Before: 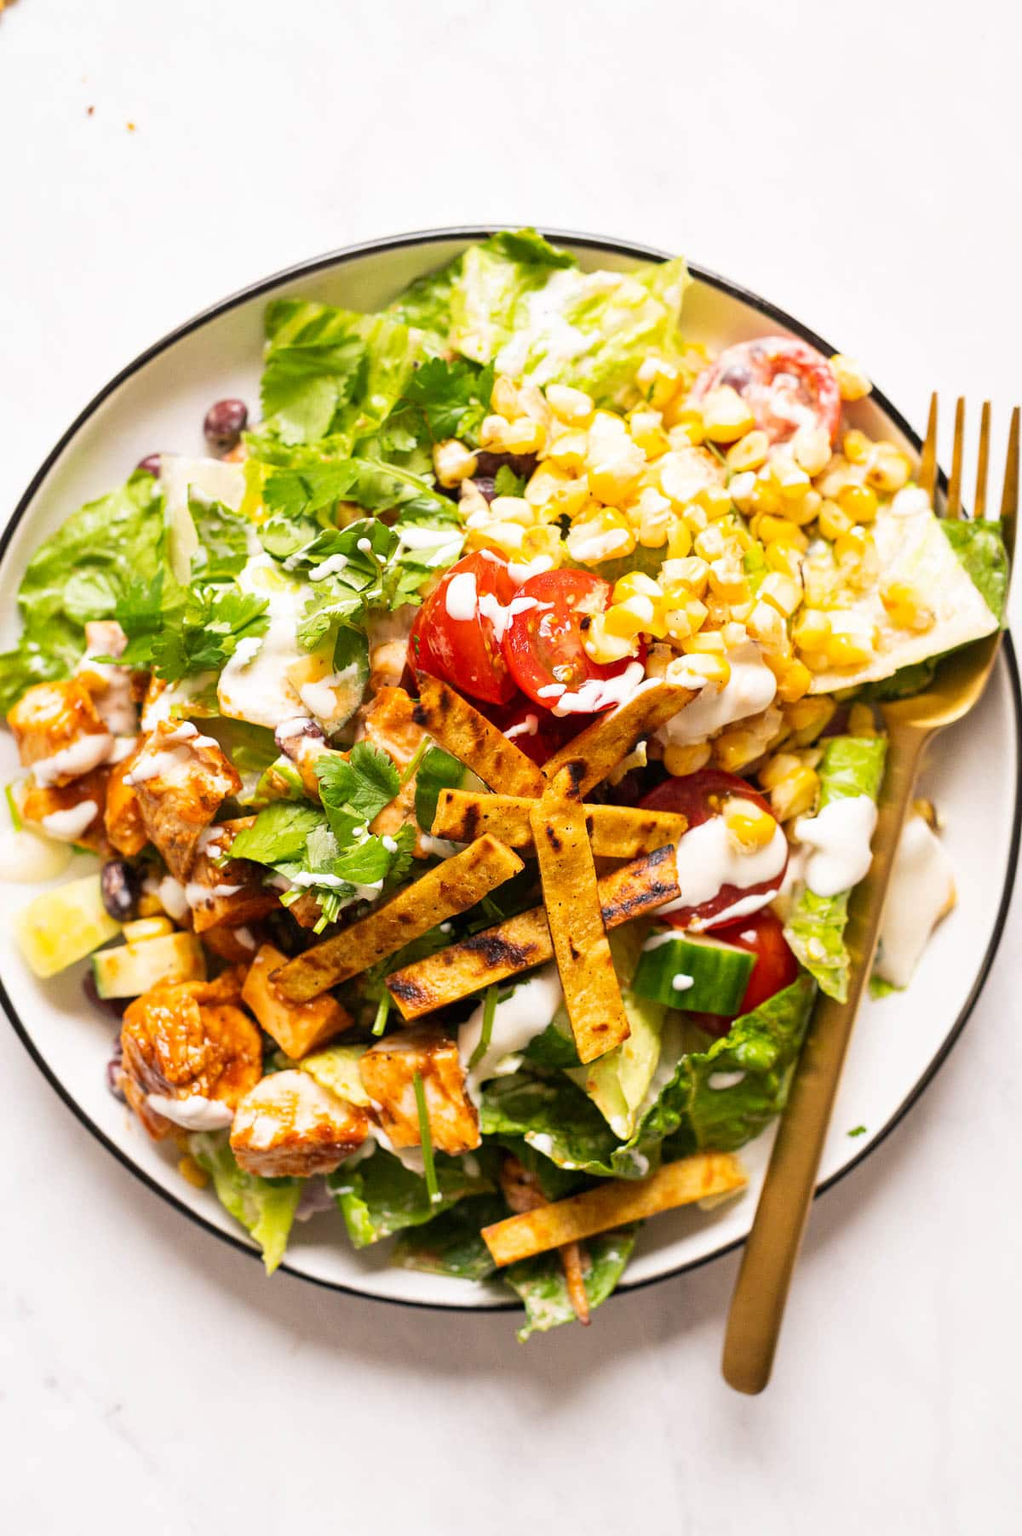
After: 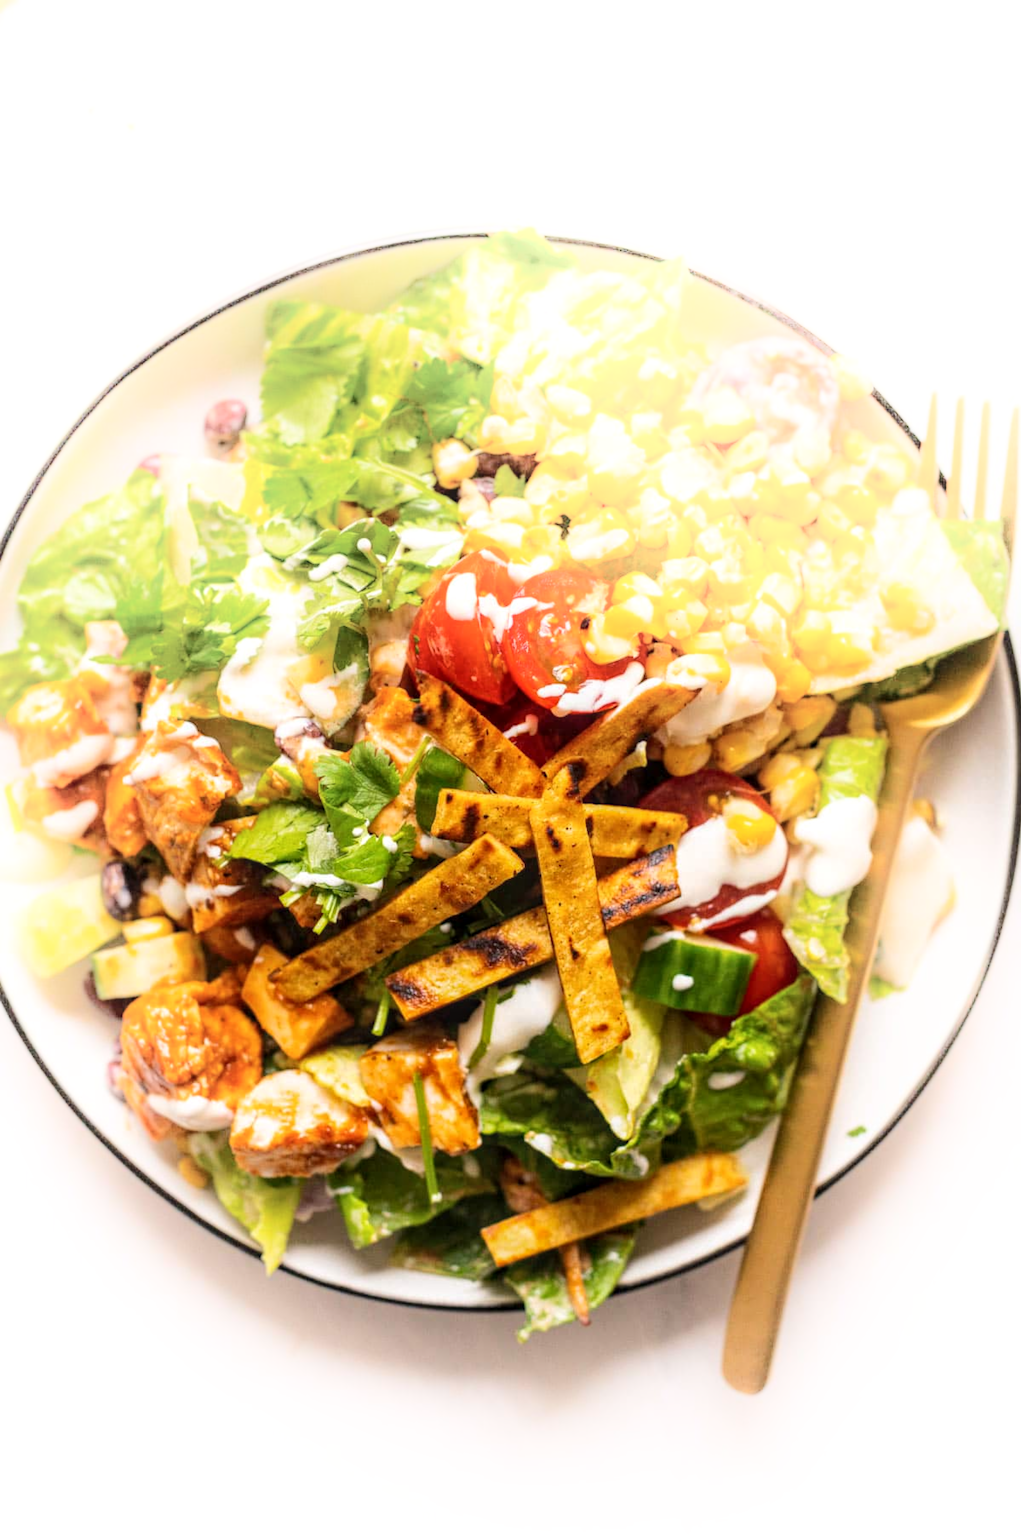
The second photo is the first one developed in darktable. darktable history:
local contrast: on, module defaults
lowpass: radius 0.5, unbound 0
shadows and highlights: shadows -21.3, highlights 100, soften with gaussian
